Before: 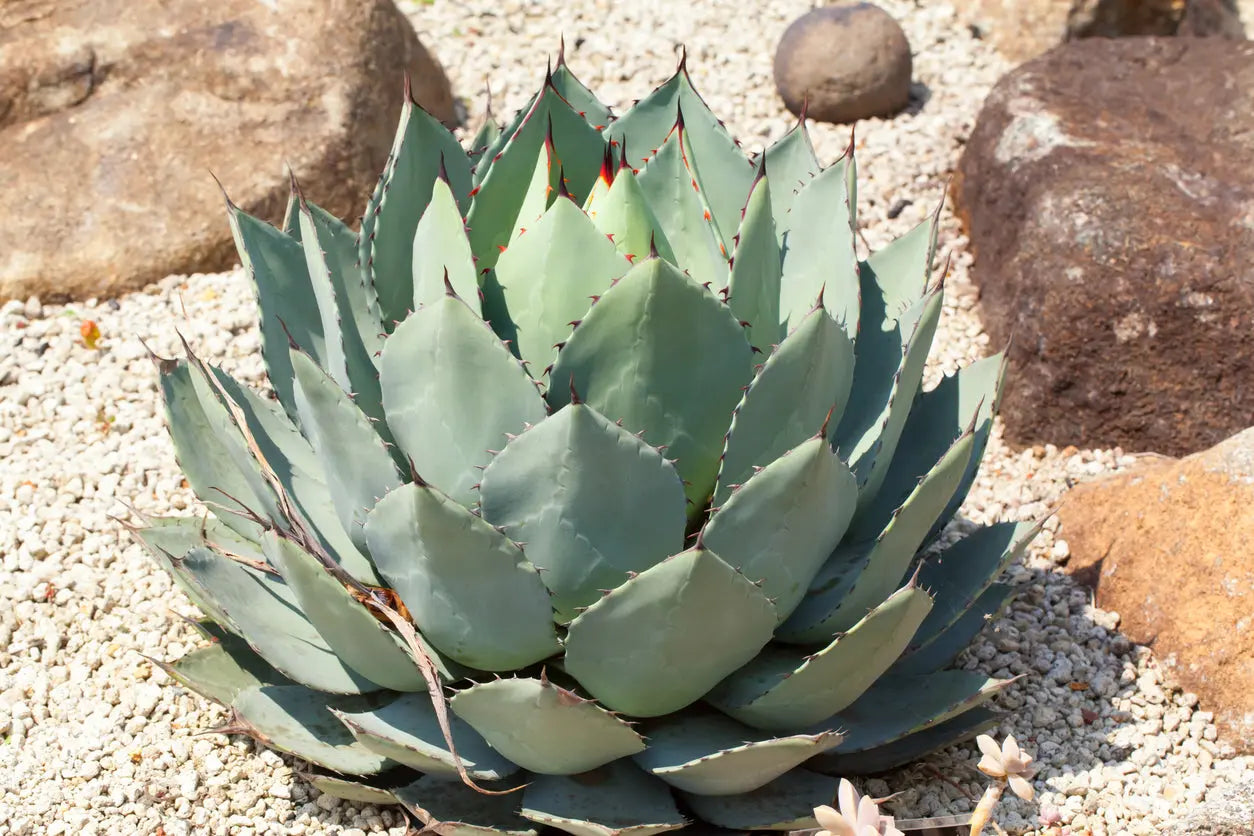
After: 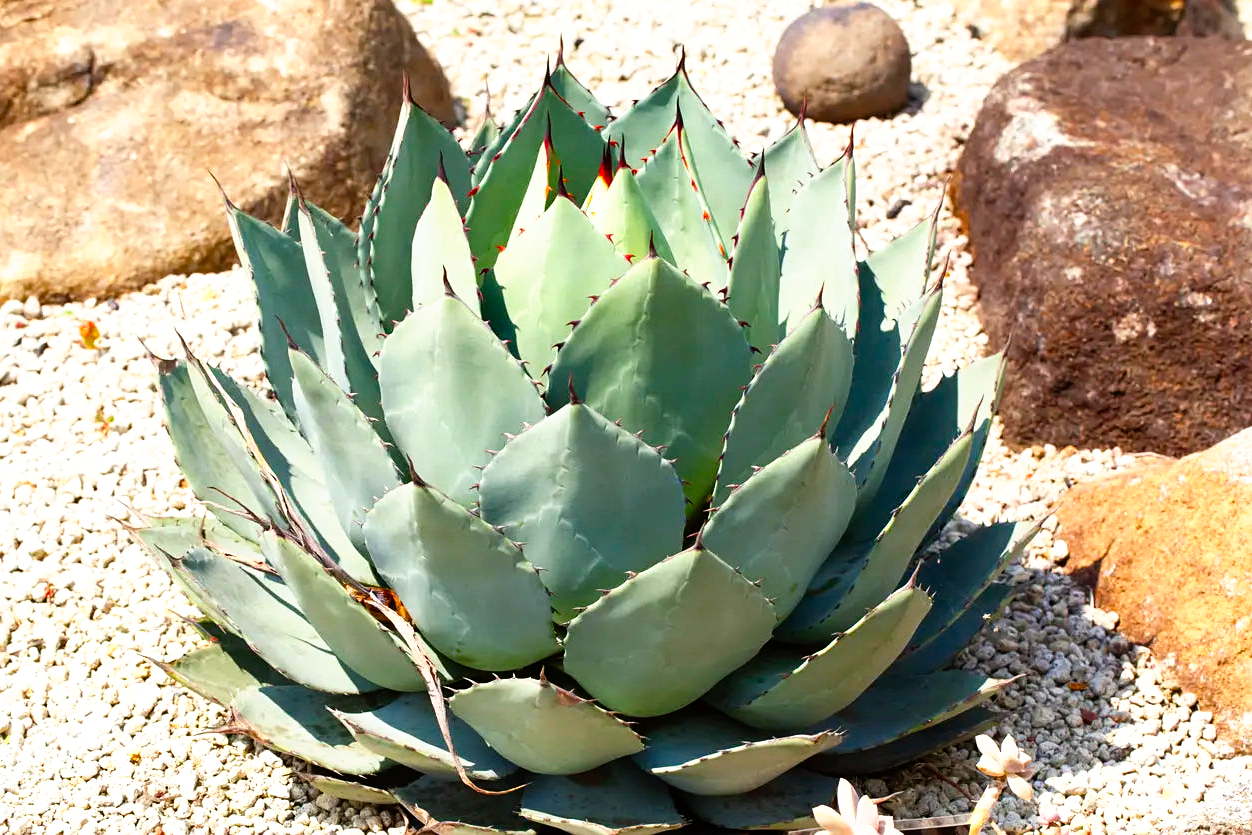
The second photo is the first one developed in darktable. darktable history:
crop and rotate: left 0.126%
color balance rgb: linear chroma grading › shadows 16%, perceptual saturation grading › global saturation 8%, perceptual saturation grading › shadows 4%, perceptual brilliance grading › global brilliance 2%, perceptual brilliance grading › highlights 8%, perceptual brilliance grading › shadows -4%, global vibrance 16%, saturation formula JzAzBz (2021)
sharpen: amount 0.2
tone curve: curves: ch0 [(0, 0) (0.003, 0.001) (0.011, 0.005) (0.025, 0.011) (0.044, 0.02) (0.069, 0.031) (0.1, 0.045) (0.136, 0.078) (0.177, 0.124) (0.224, 0.18) (0.277, 0.245) (0.335, 0.315) (0.399, 0.393) (0.468, 0.477) (0.543, 0.569) (0.623, 0.666) (0.709, 0.771) (0.801, 0.871) (0.898, 0.965) (1, 1)], preserve colors none
